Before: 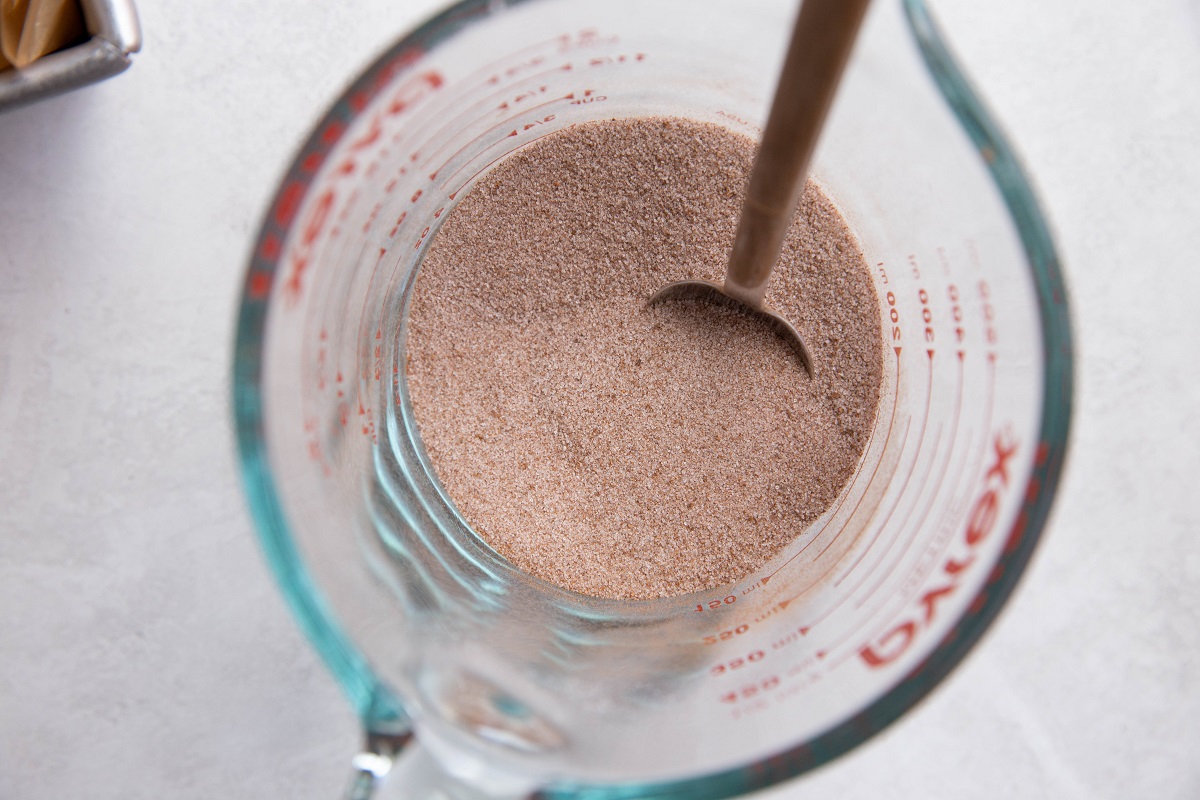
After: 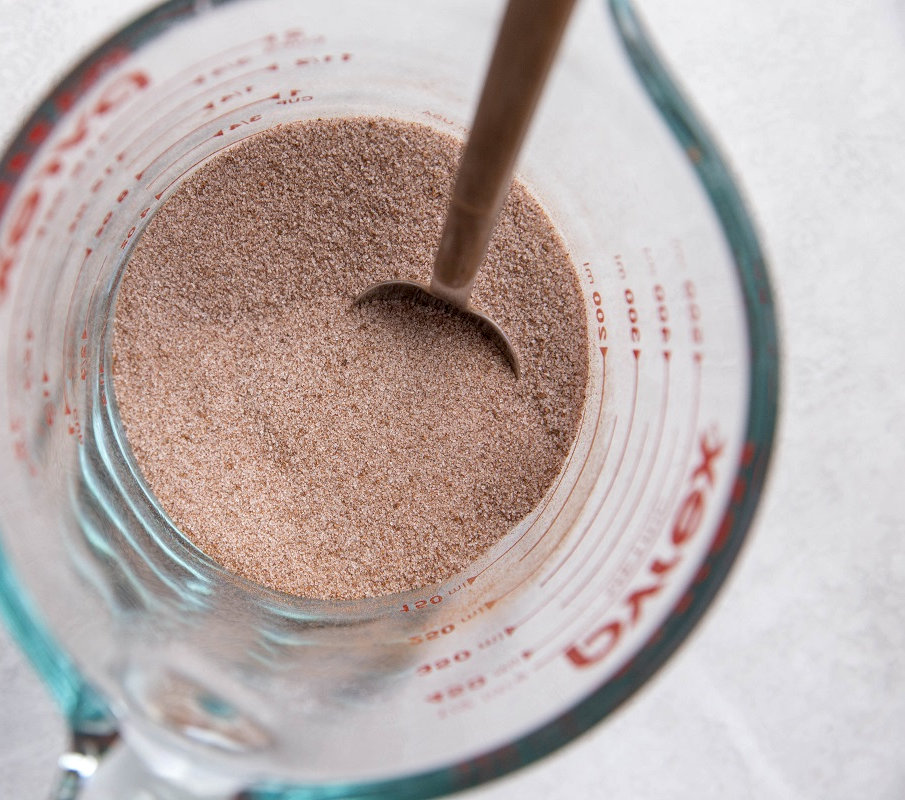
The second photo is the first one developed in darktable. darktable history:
crop and rotate: left 24.552%
local contrast: on, module defaults
